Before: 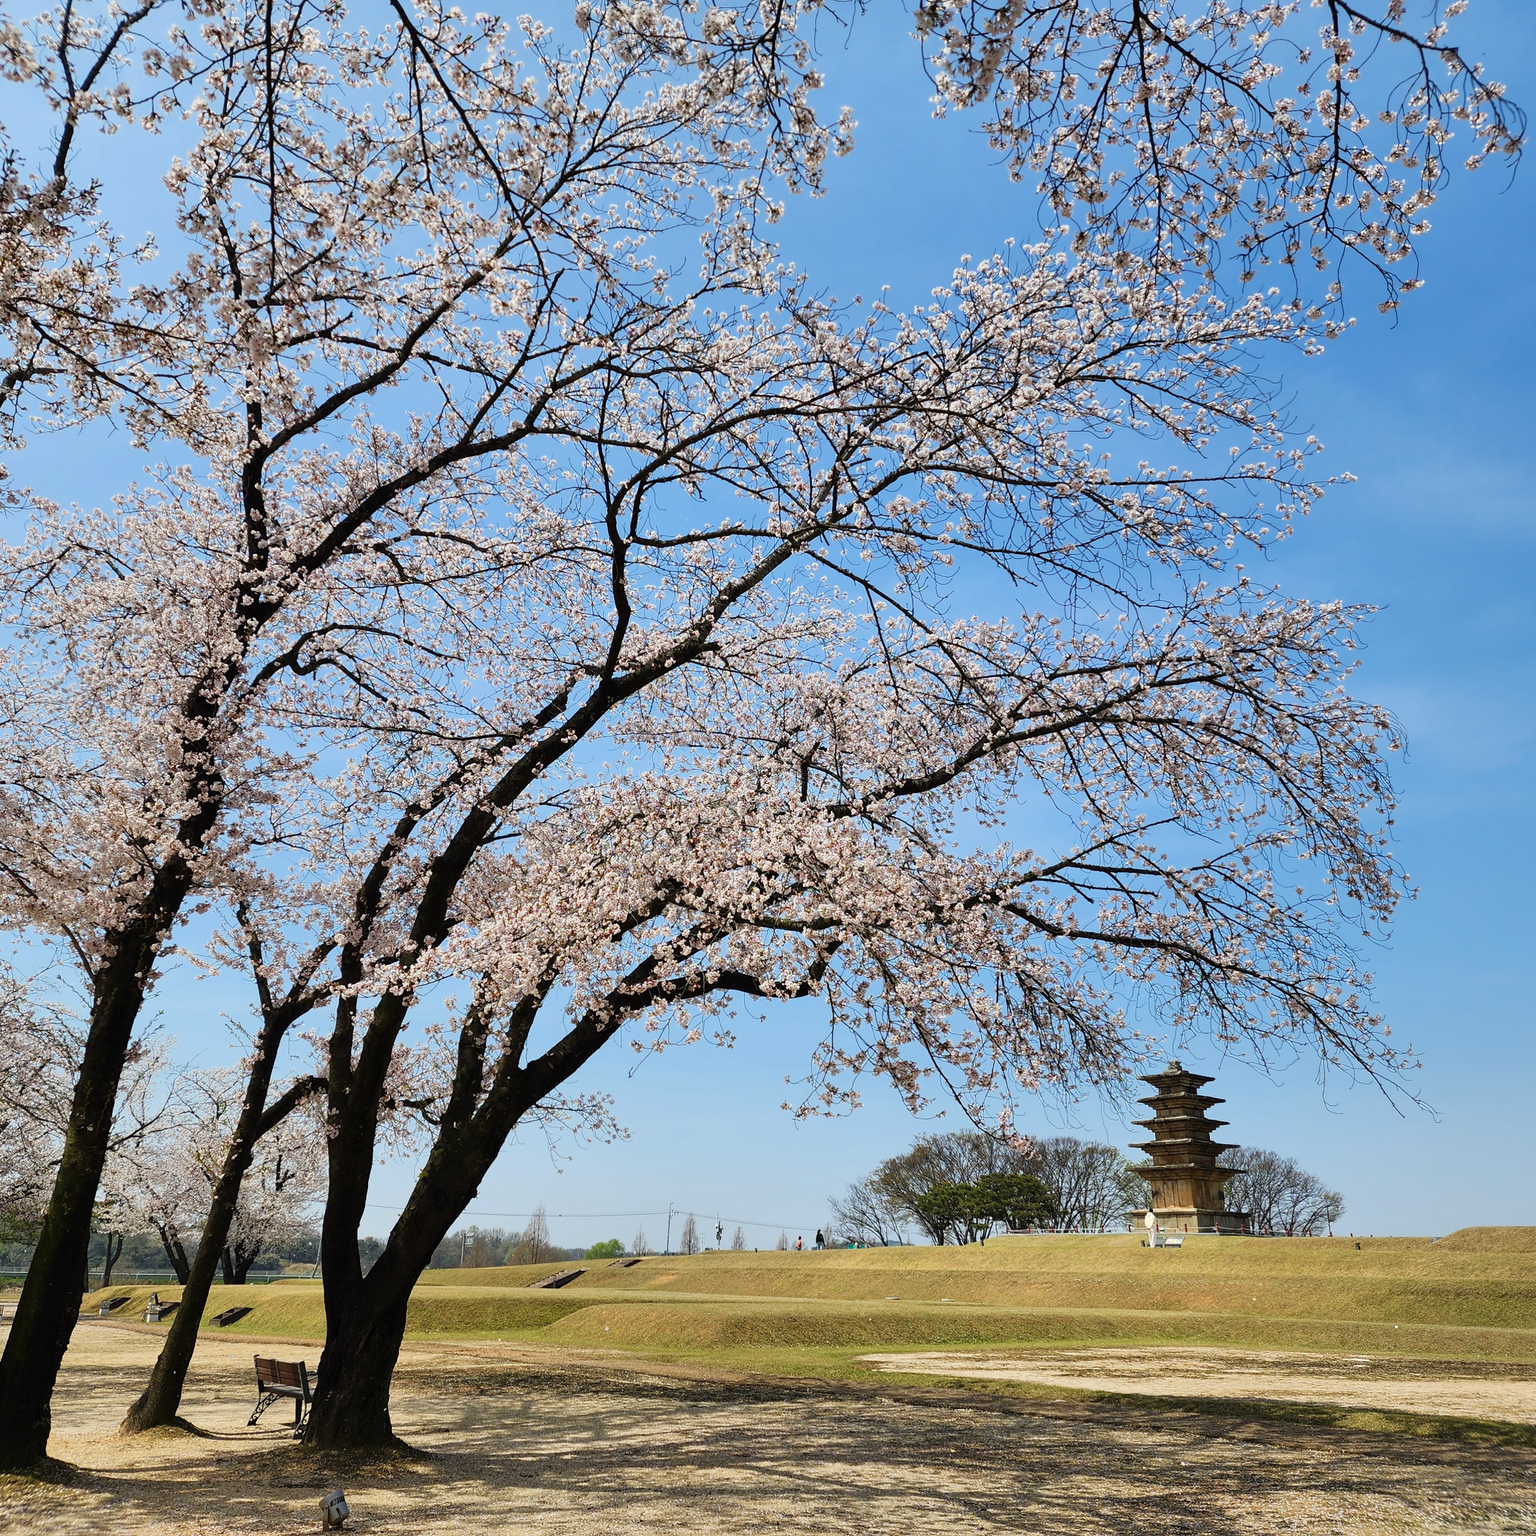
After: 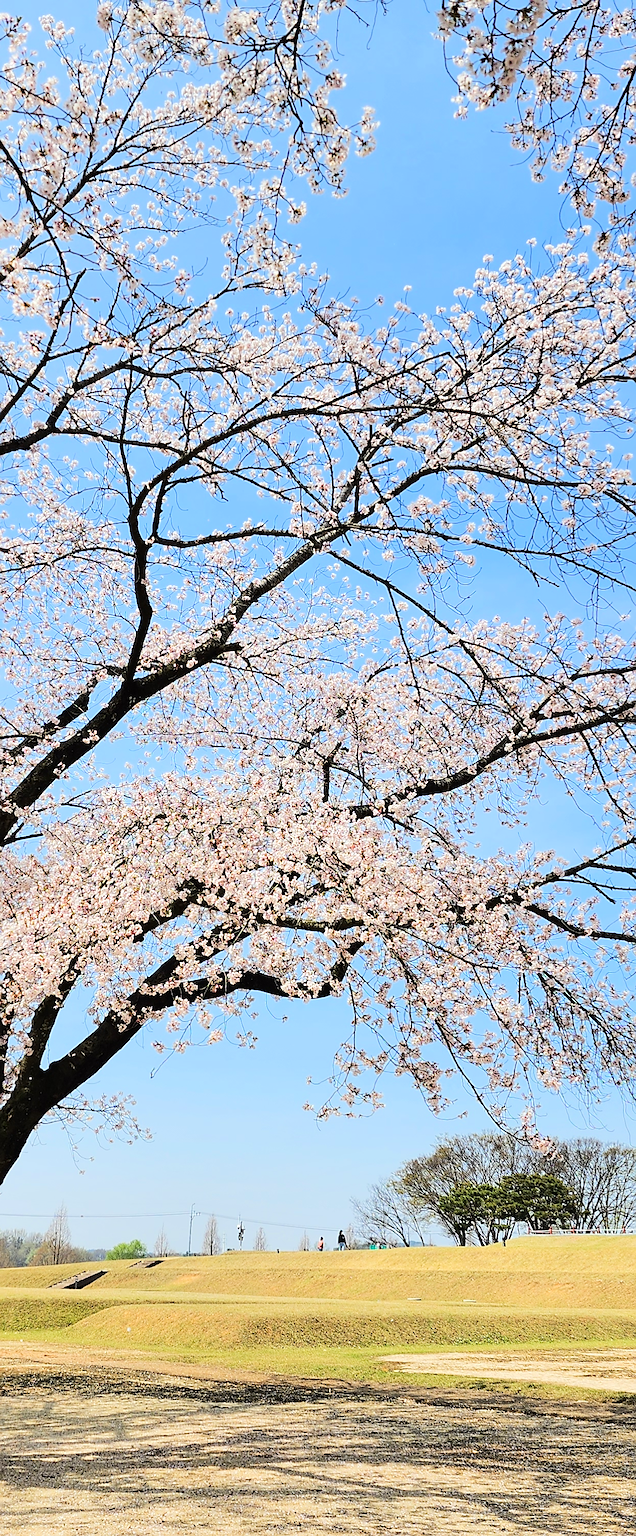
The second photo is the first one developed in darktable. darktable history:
crop: left 31.156%, right 27.387%
sharpen: on, module defaults
tone equalizer: -7 EV 0.155 EV, -6 EV 0.574 EV, -5 EV 1.12 EV, -4 EV 1.36 EV, -3 EV 1.16 EV, -2 EV 0.6 EV, -1 EV 0.164 EV, edges refinement/feathering 500, mask exposure compensation -1.57 EV, preserve details no
